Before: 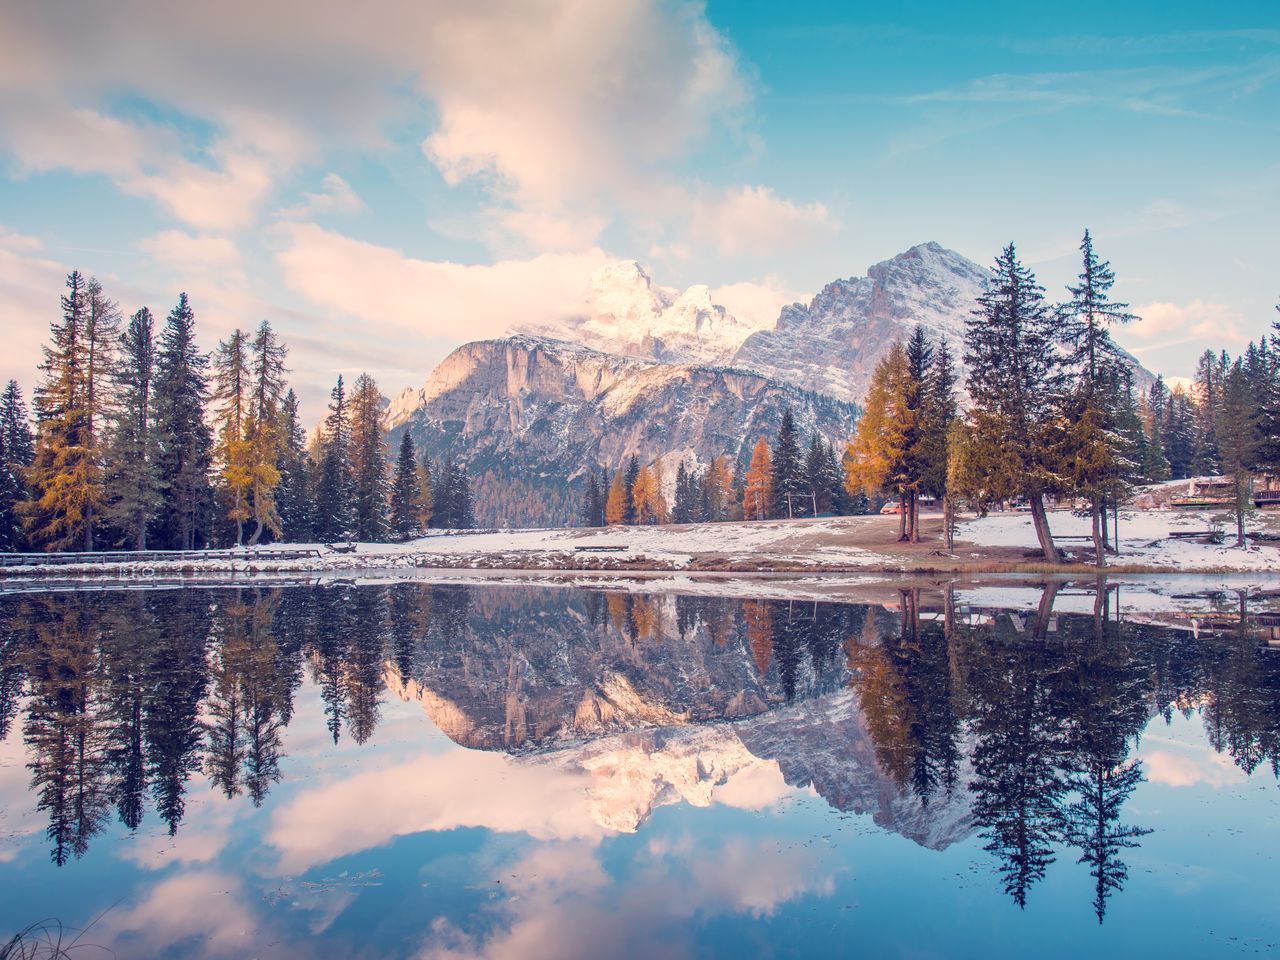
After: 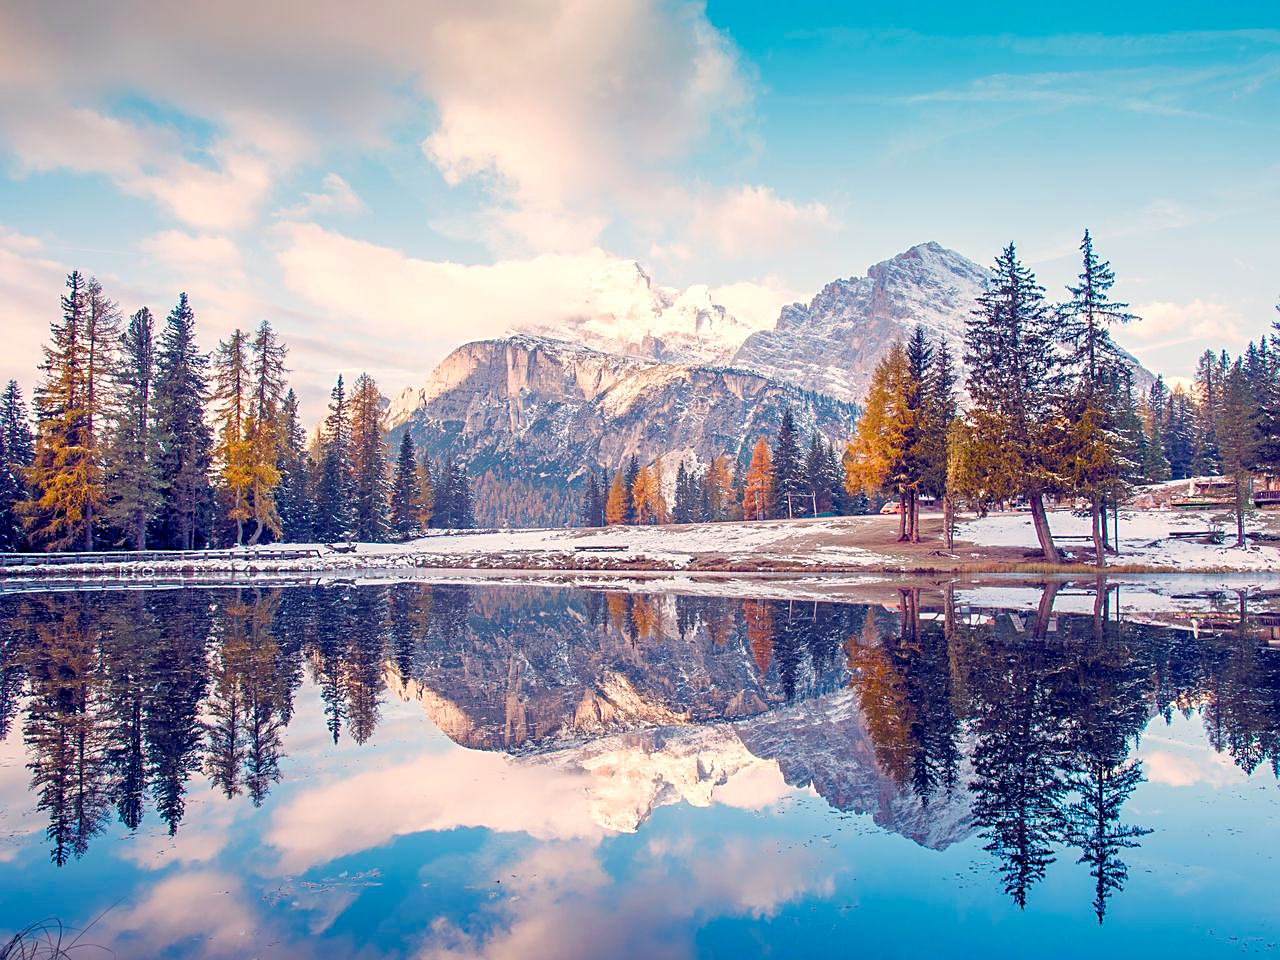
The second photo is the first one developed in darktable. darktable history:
color balance rgb: linear chroma grading › global chroma 25.091%, perceptual saturation grading › global saturation 20%, perceptual saturation grading › highlights -50.354%, perceptual saturation grading › shadows 30.588%
exposure: exposure 0.19 EV, compensate highlight preservation false
sharpen: on, module defaults
